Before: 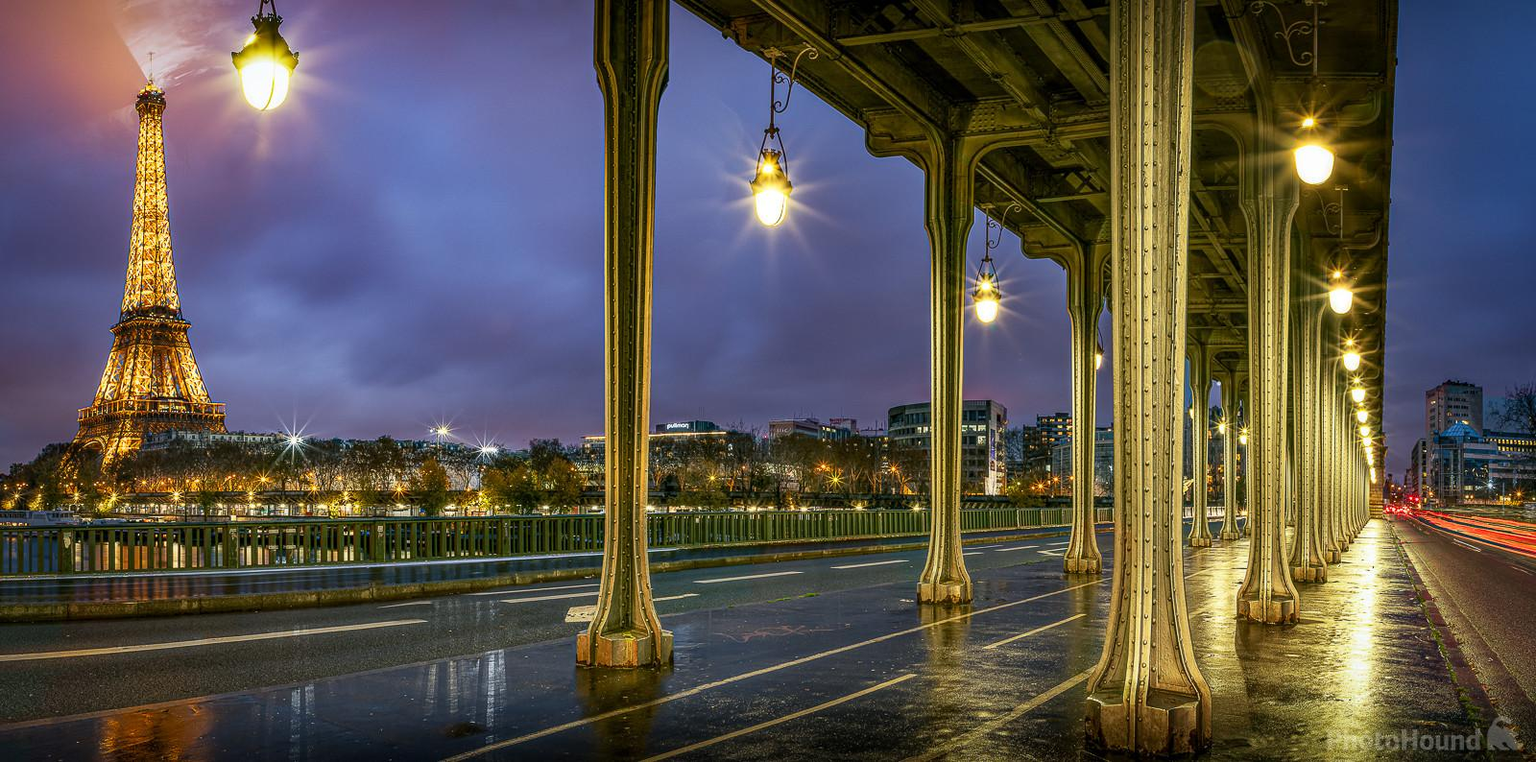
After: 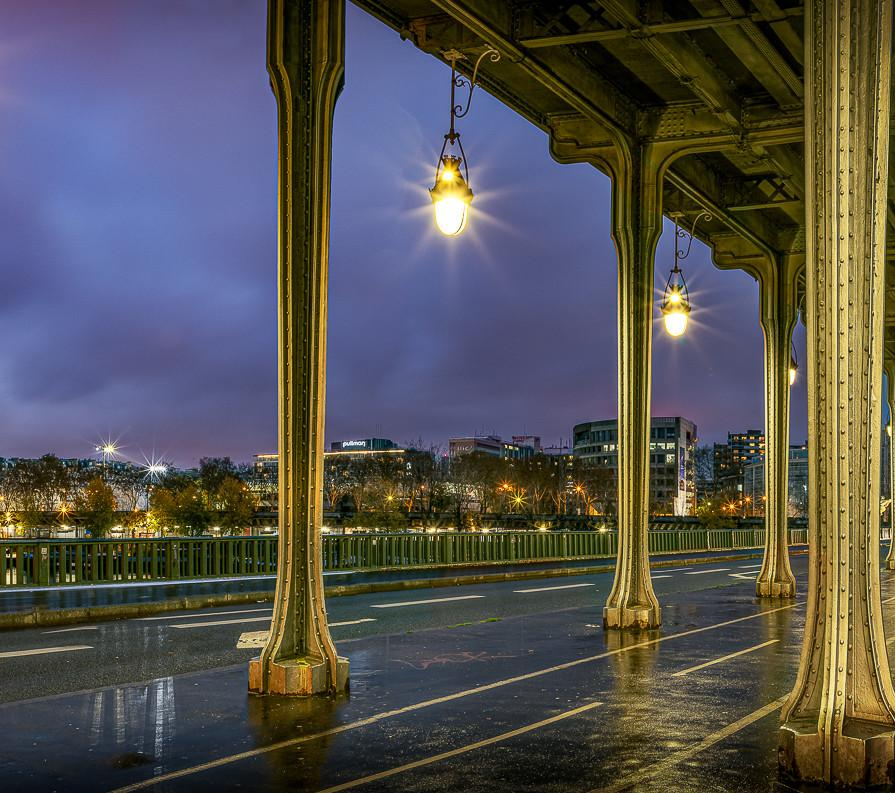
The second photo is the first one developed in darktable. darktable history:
crop: left 22.029%, right 22.021%, bottom 0.001%
